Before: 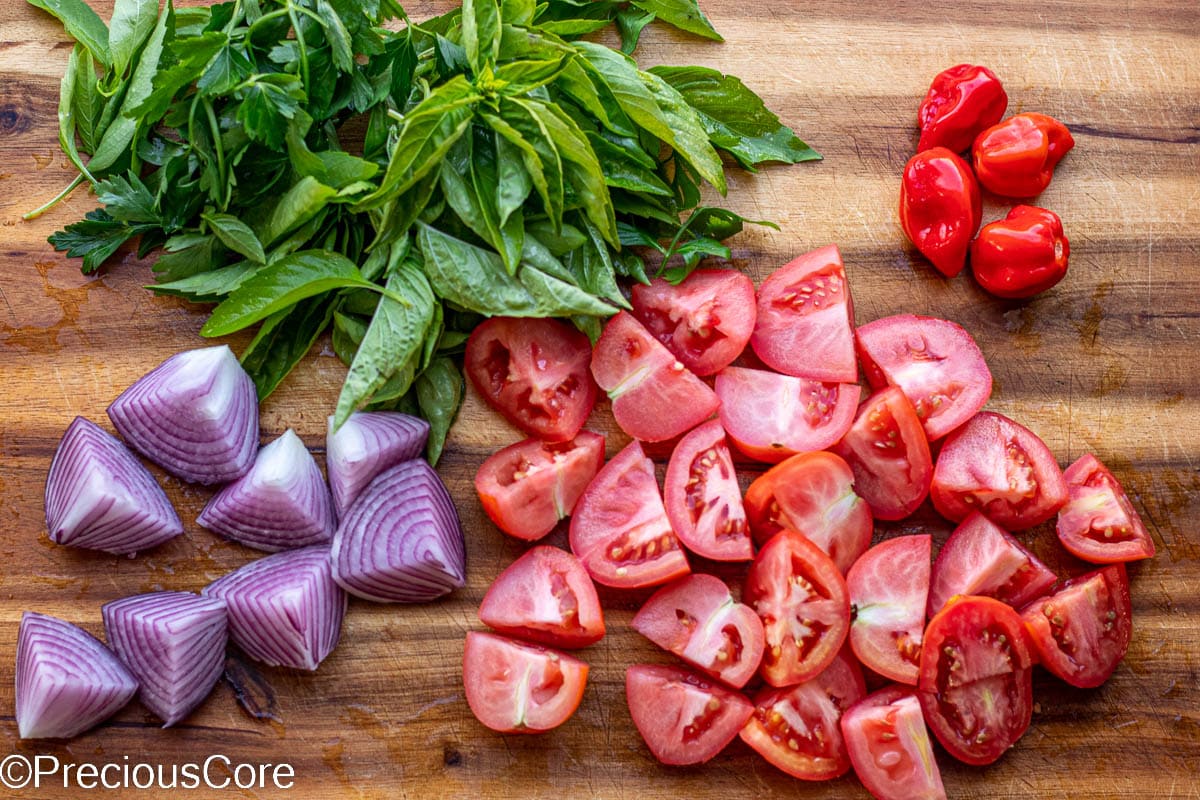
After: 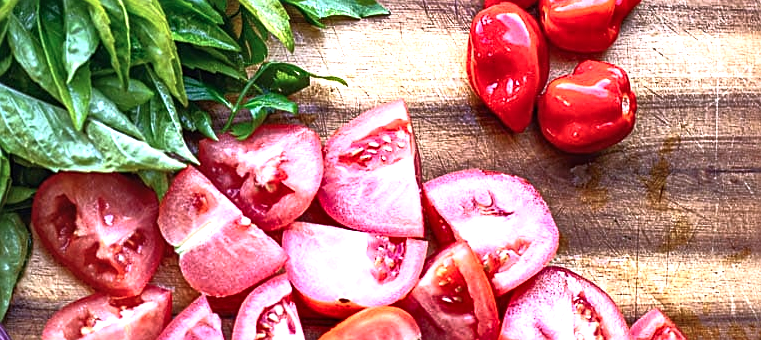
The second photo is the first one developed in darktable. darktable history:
shadows and highlights: soften with gaussian
exposure: black level correction -0.002, exposure 0.53 EV, compensate highlight preservation false
sharpen: on, module defaults
color calibration: illuminant custom, x 0.371, y 0.382, temperature 4281.88 K
tone equalizer: -8 EV 0.001 EV, -7 EV -0.002 EV, -6 EV 0.005 EV, -5 EV -0.022 EV, -4 EV -0.089 EV, -3 EV -0.165 EV, -2 EV 0.235 EV, -1 EV 0.704 EV, +0 EV 0.517 EV, edges refinement/feathering 500, mask exposure compensation -1.57 EV, preserve details no
contrast brightness saturation: contrast 0.148, brightness 0.048
crop: left 36.122%, top 18.15%, right 0.397%, bottom 39.023%
